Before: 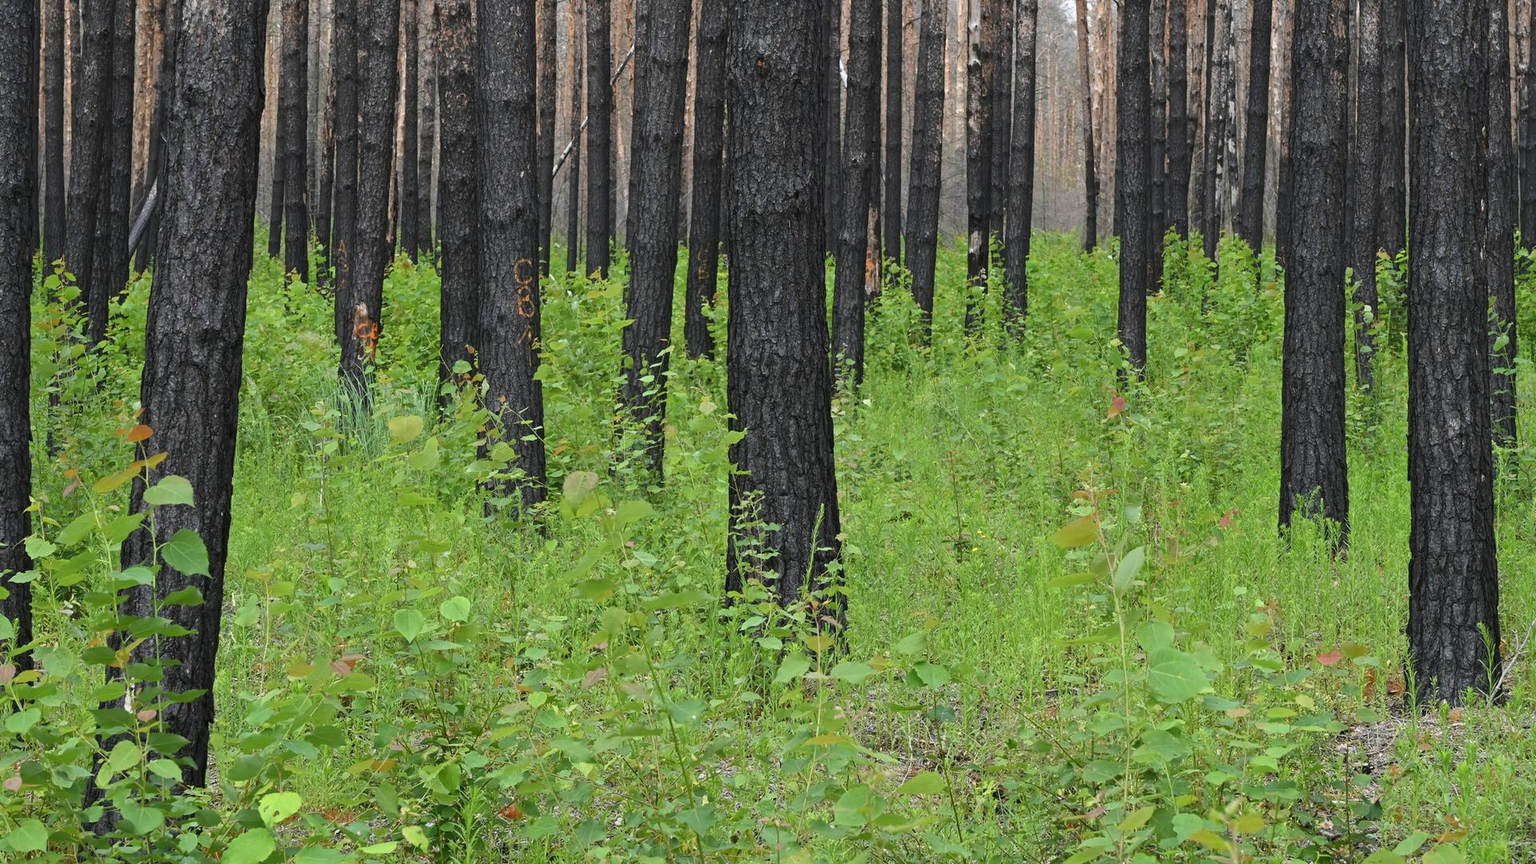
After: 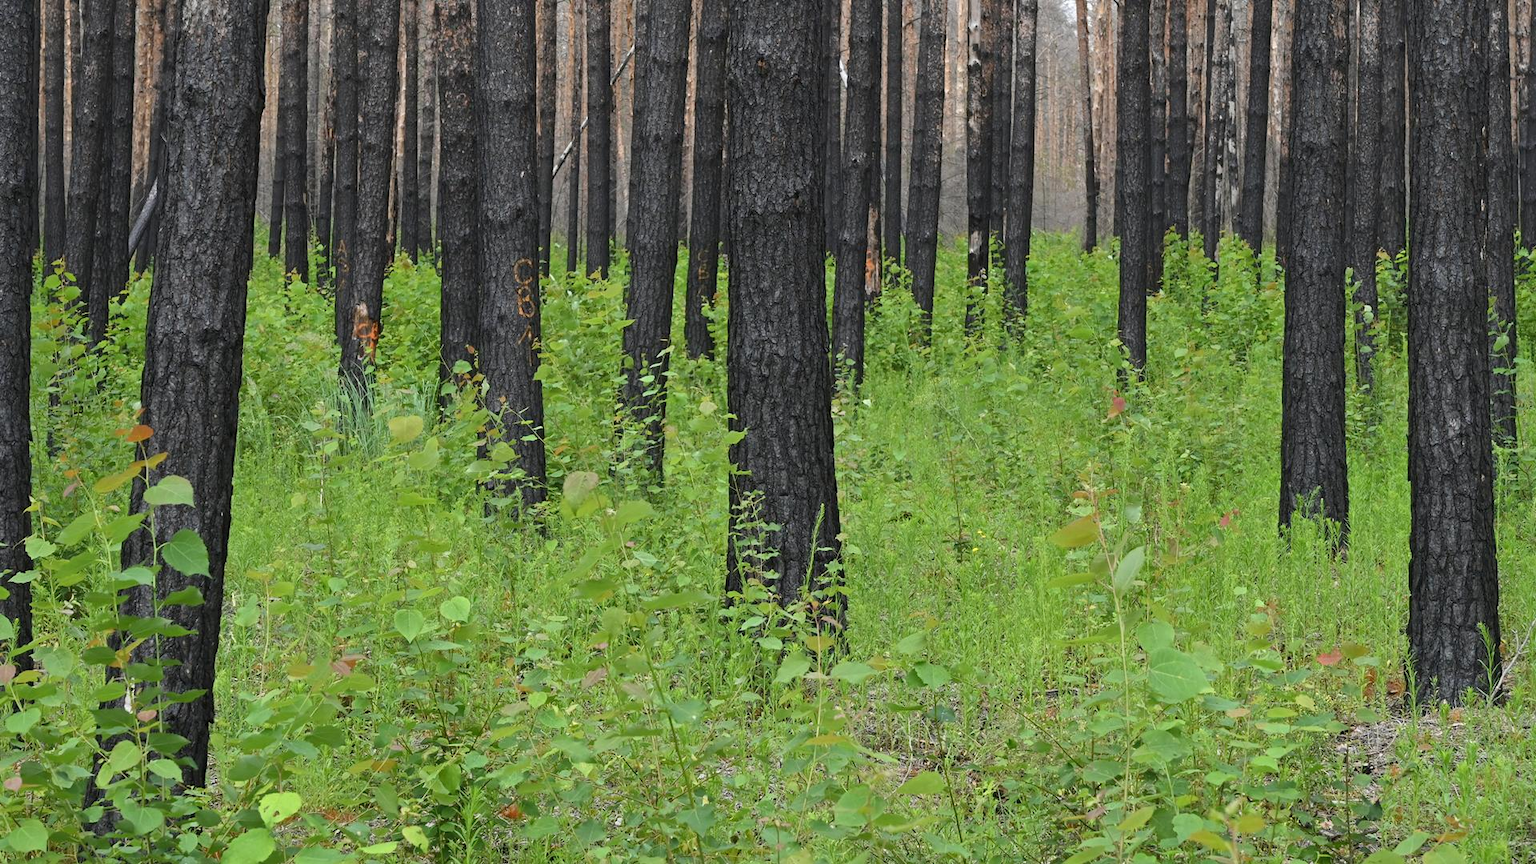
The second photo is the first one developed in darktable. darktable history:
shadows and highlights: shadows 25.68, highlights -24.3, highlights color adjustment 78.27%
